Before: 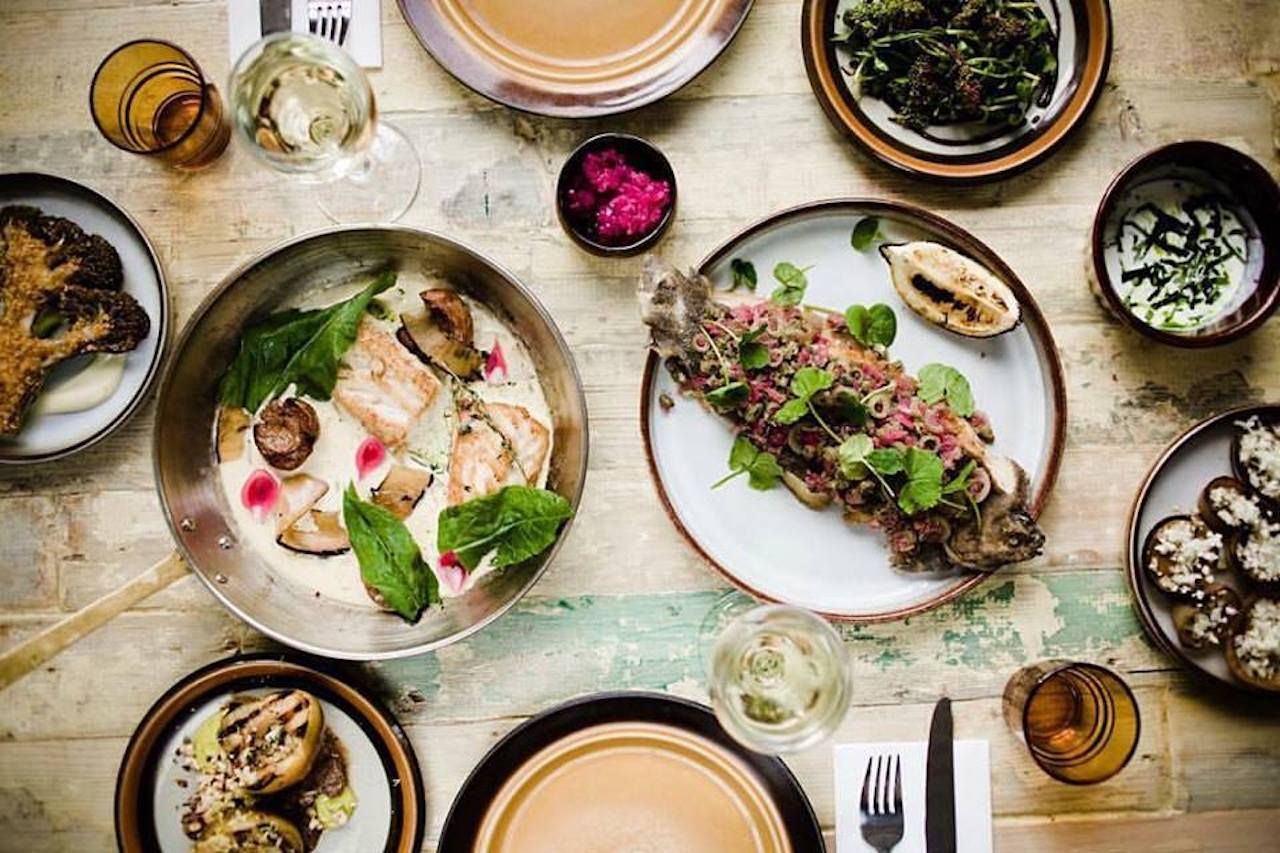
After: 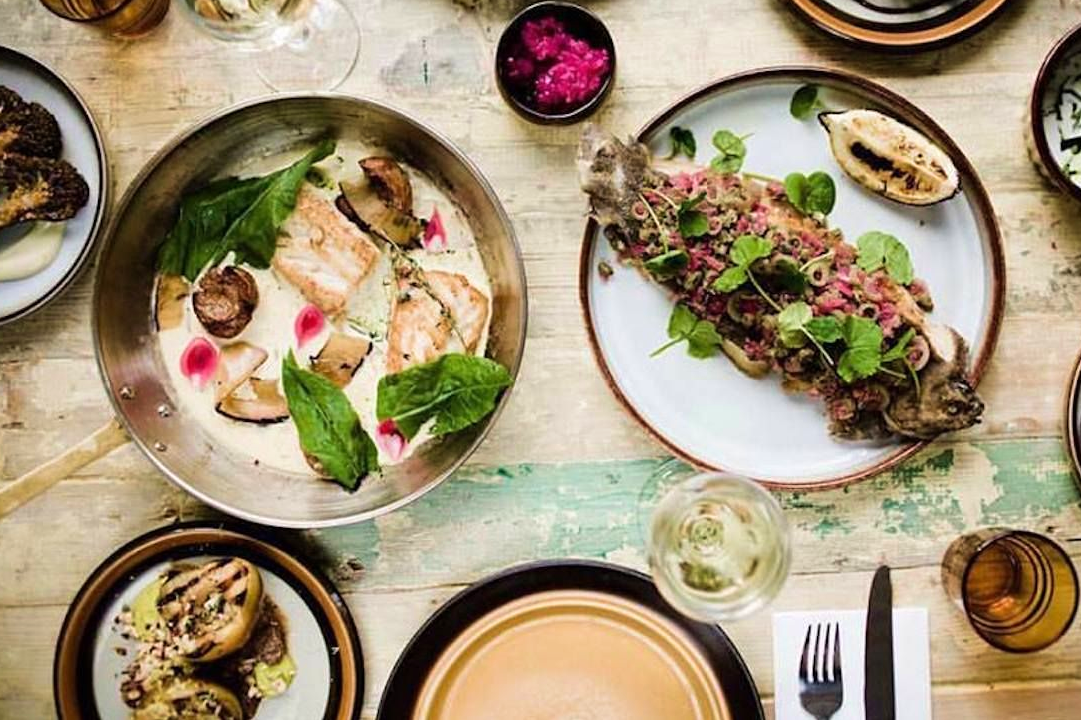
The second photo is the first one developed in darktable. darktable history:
crop and rotate: left 4.842%, top 15.51%, right 10.668%
velvia: on, module defaults
